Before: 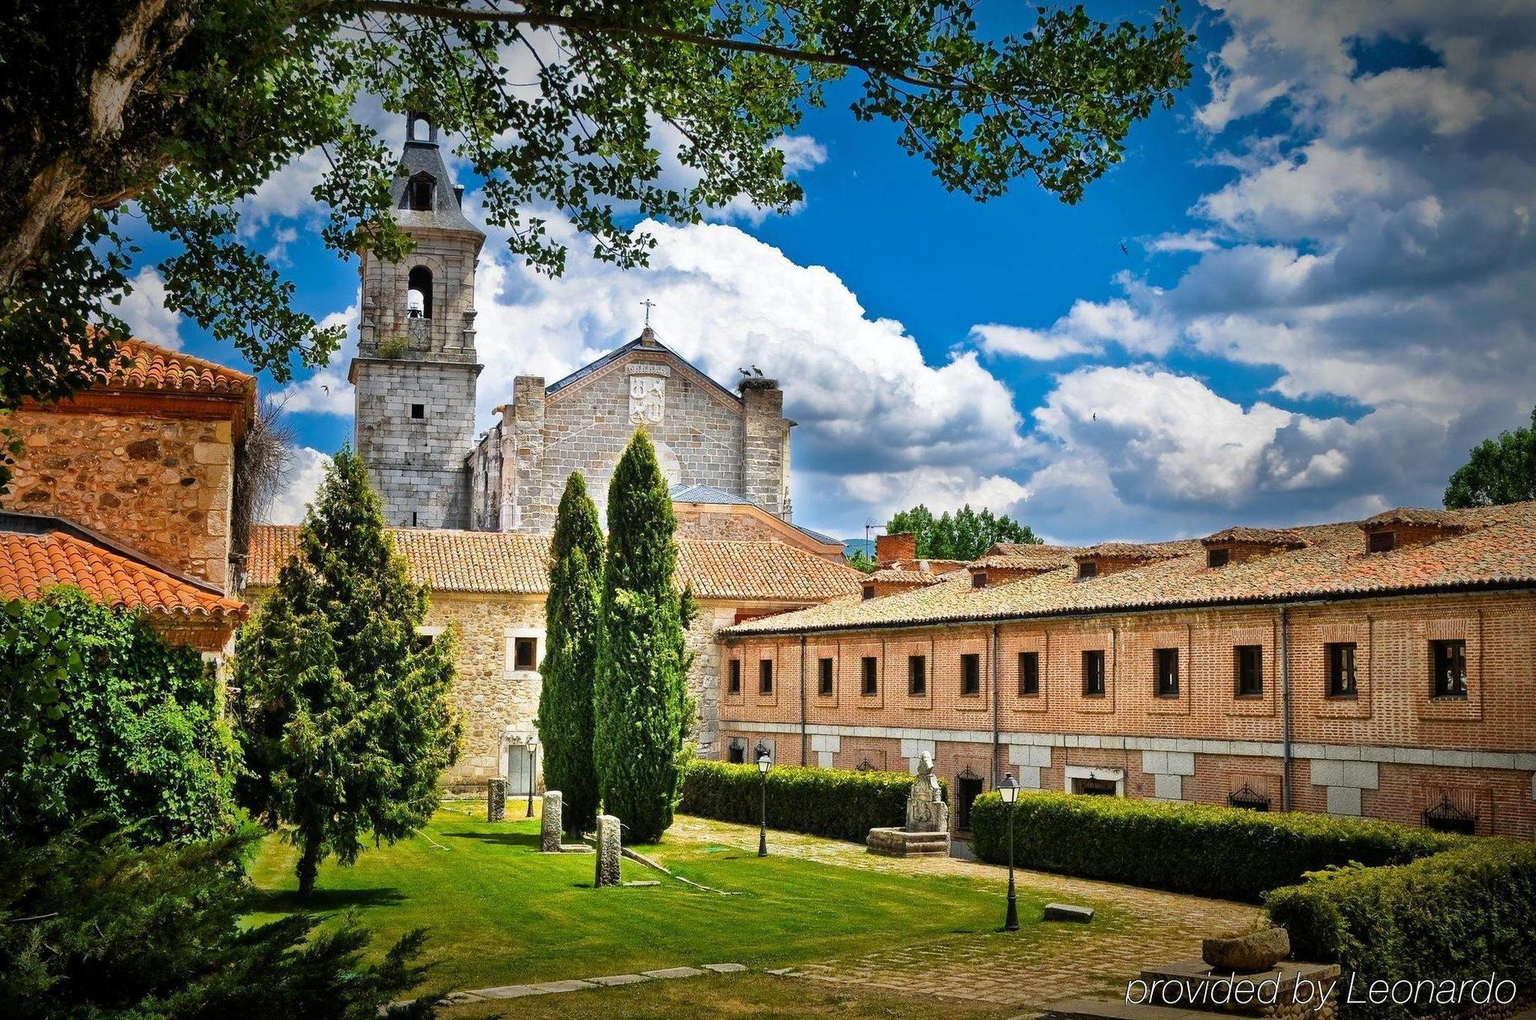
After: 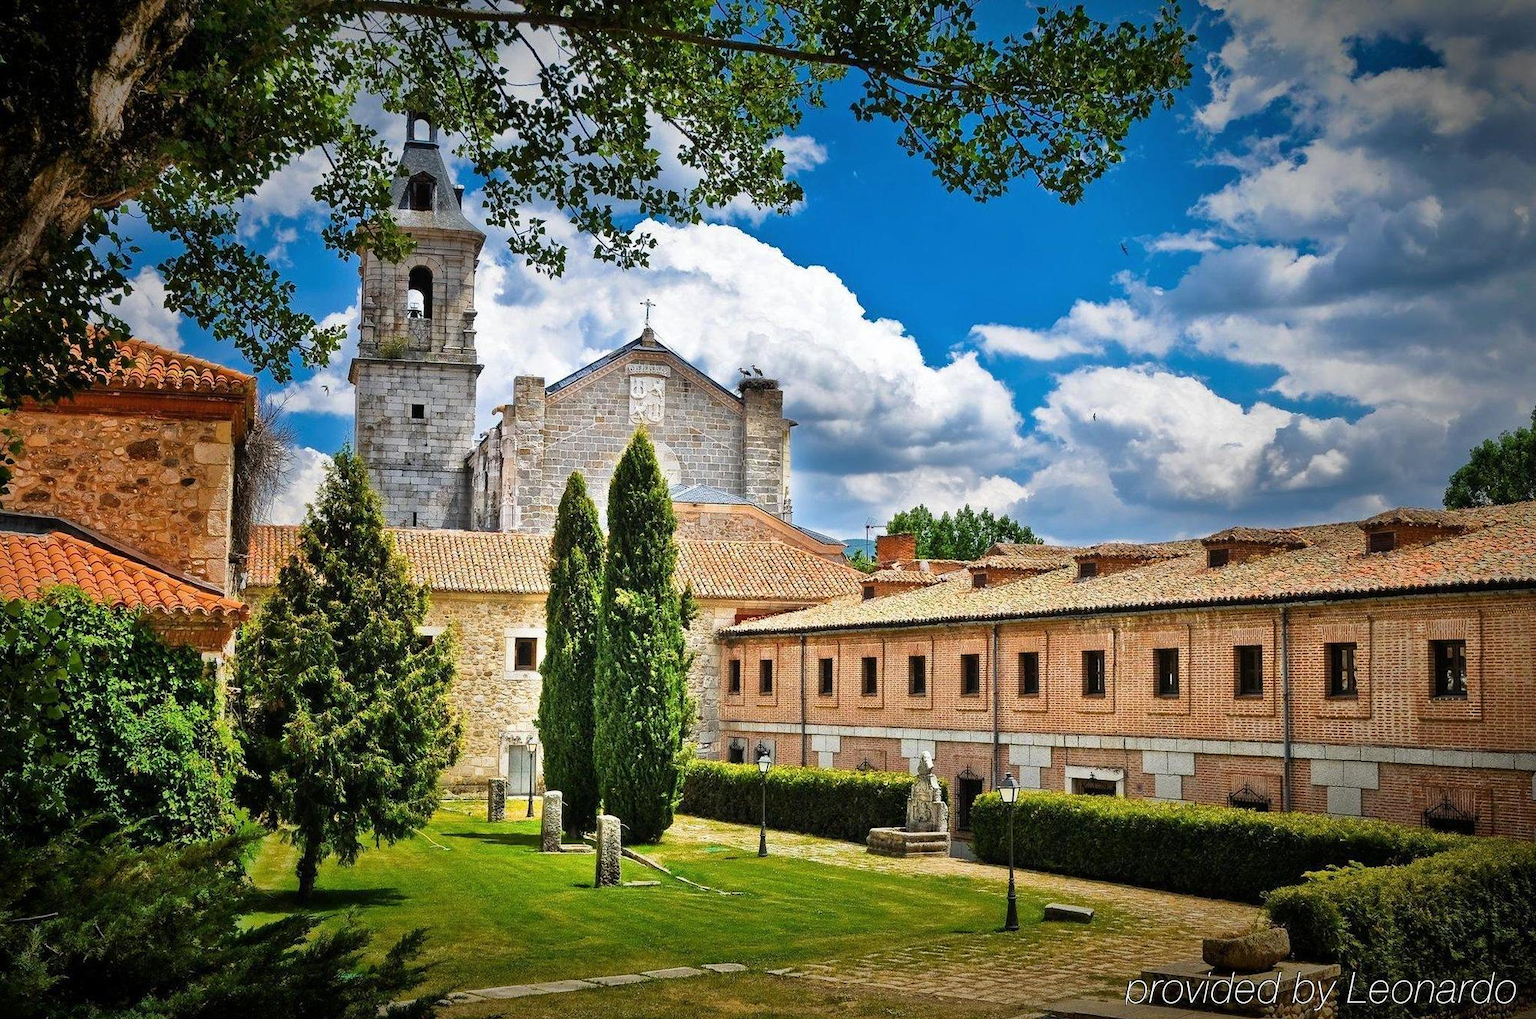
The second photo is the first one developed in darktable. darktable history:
base curve: curves: ch0 [(0, 0) (0.989, 0.992)], preserve colors none
color balance rgb: linear chroma grading › global chroma -0.67%, saturation formula JzAzBz (2021)
